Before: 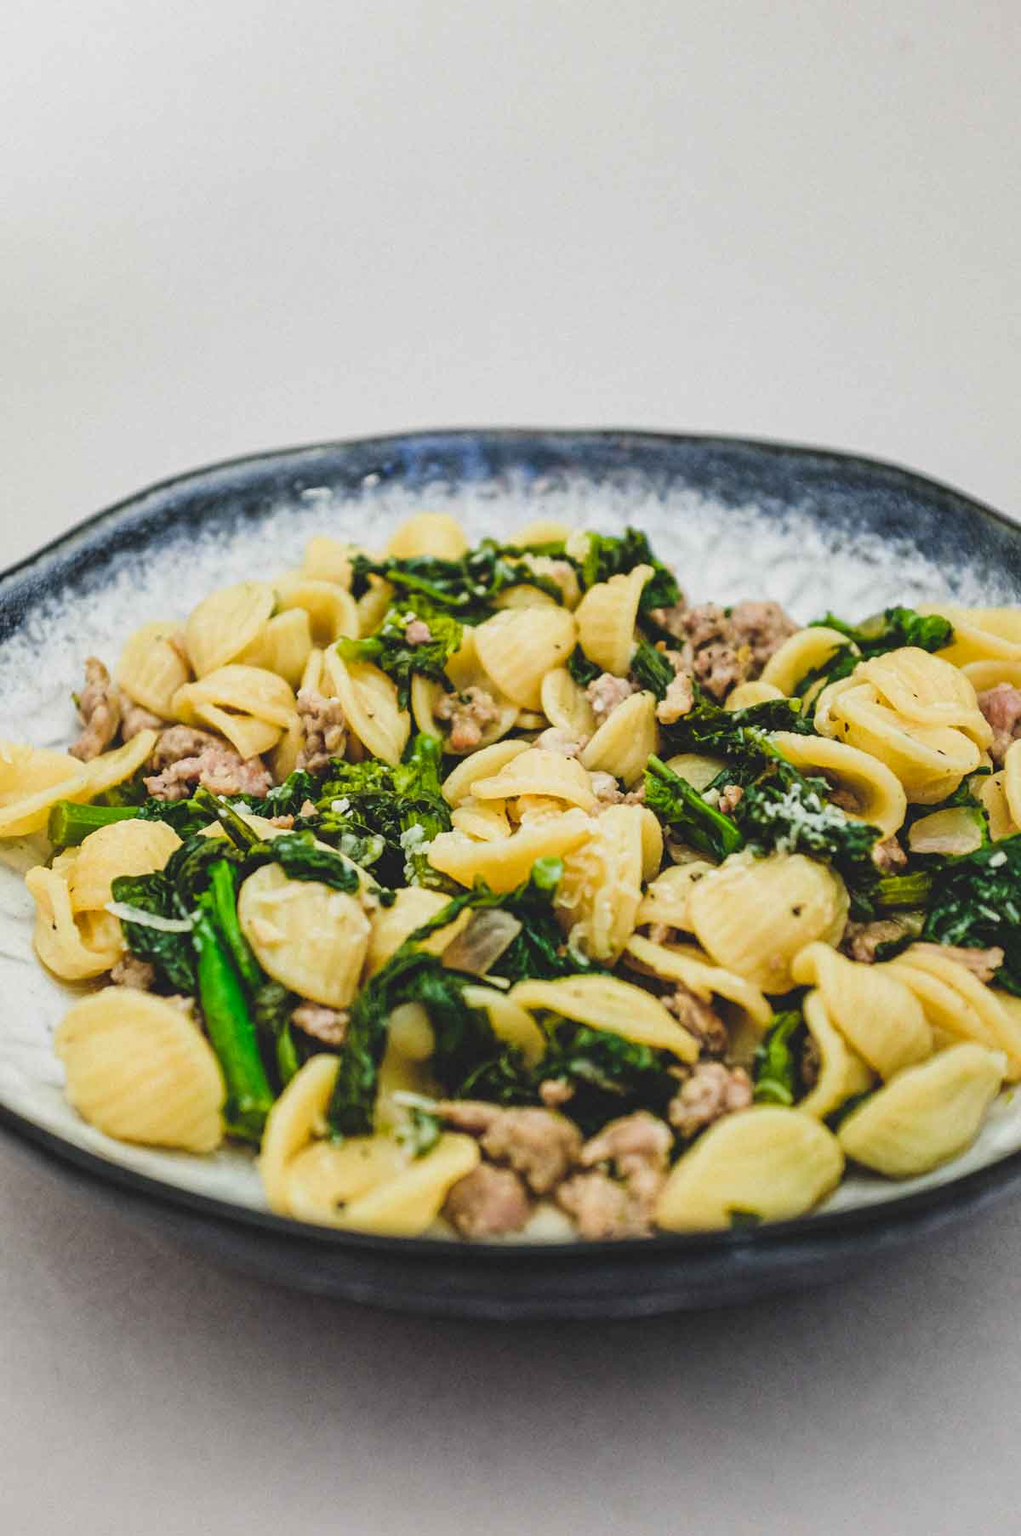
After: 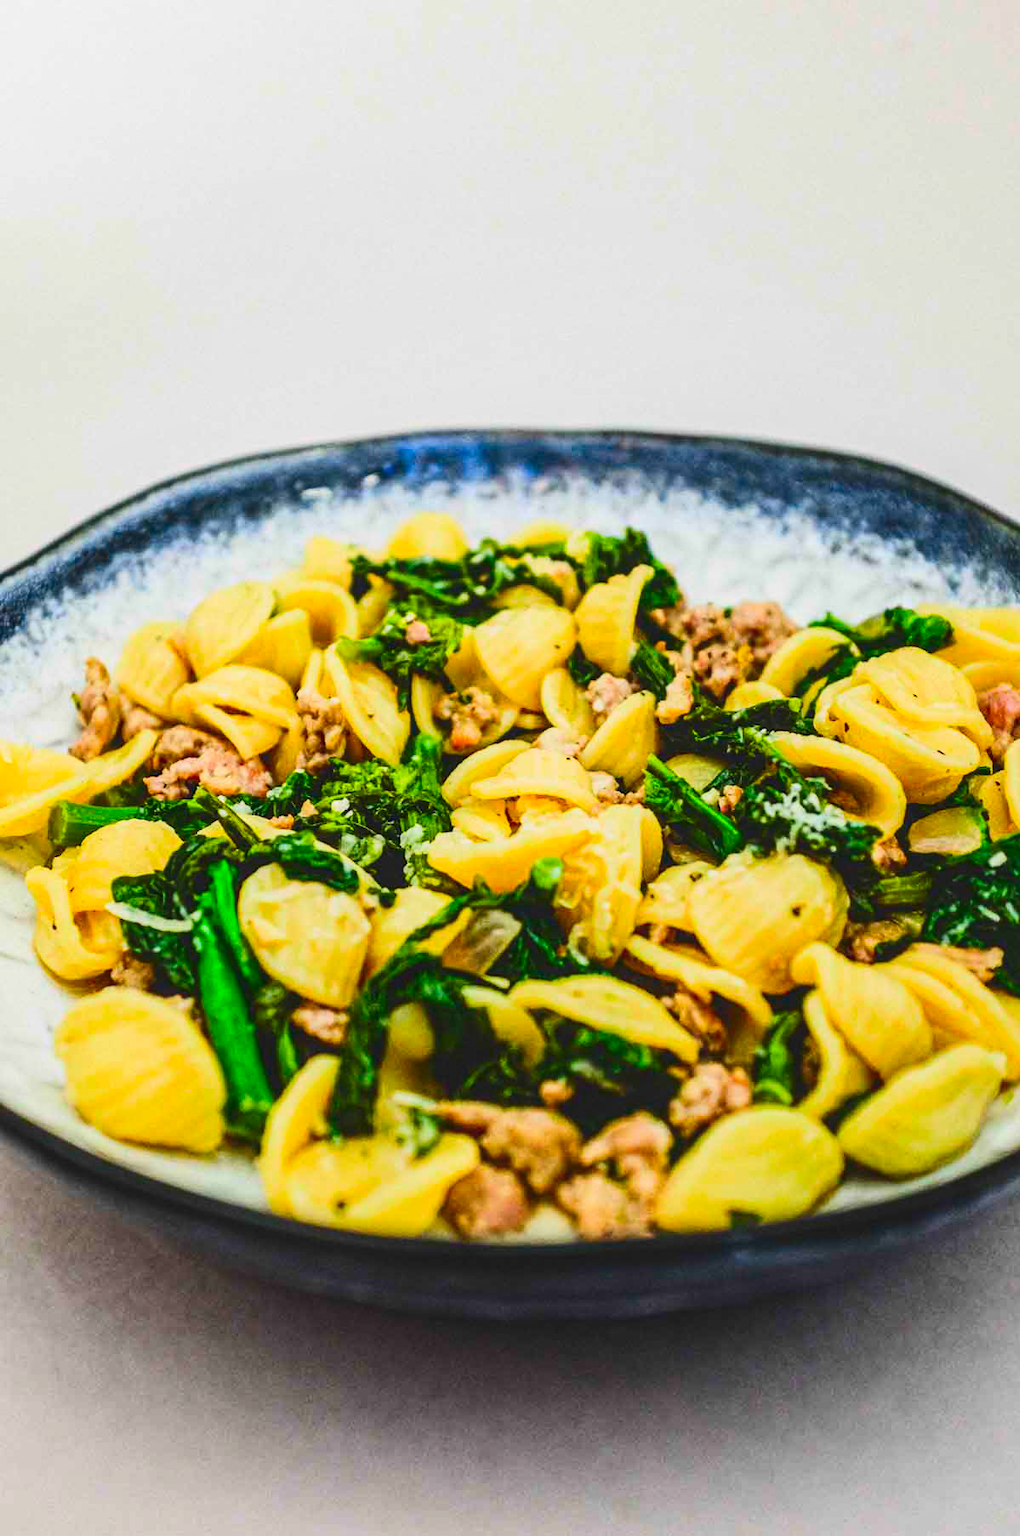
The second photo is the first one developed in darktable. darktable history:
contrast brightness saturation: contrast 0.264, brightness 0.013, saturation 0.866
local contrast: detail 110%
